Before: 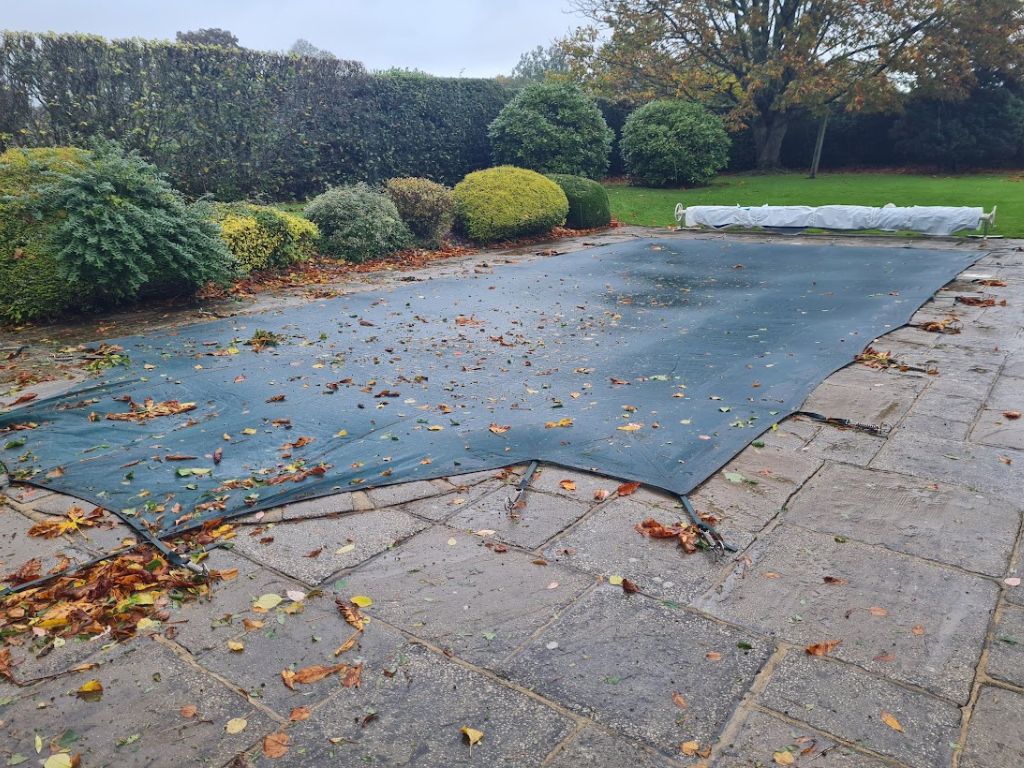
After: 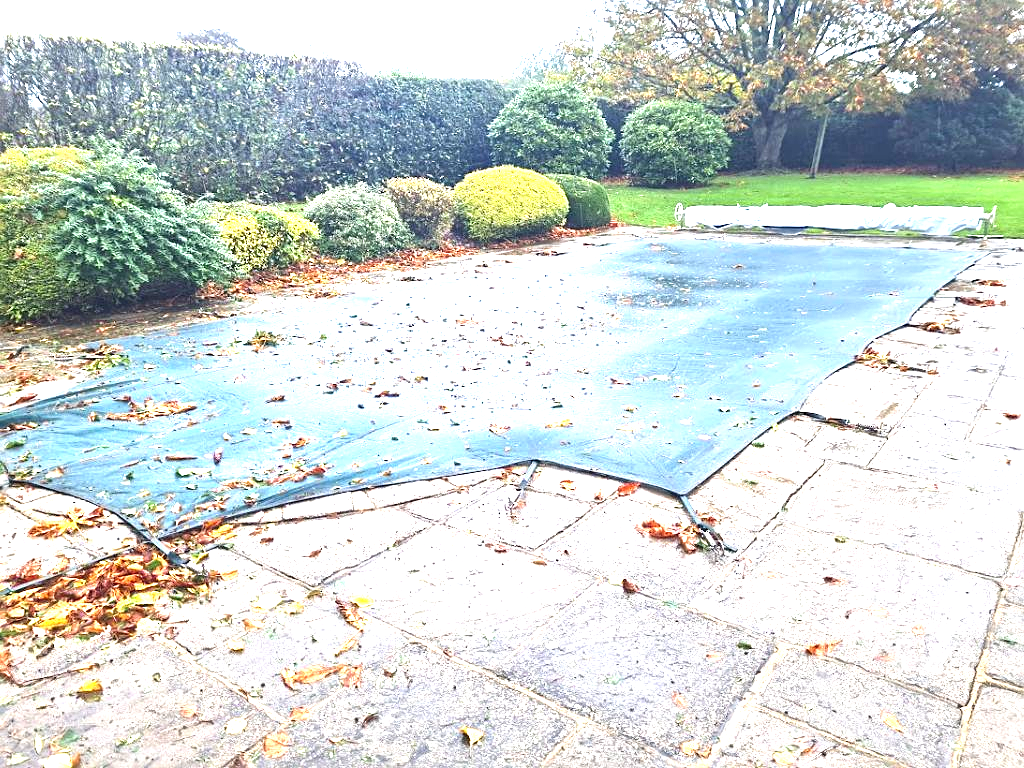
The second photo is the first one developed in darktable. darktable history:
sharpen: radius 2.506, amount 0.327
exposure: exposure 2.047 EV, compensate highlight preservation false
